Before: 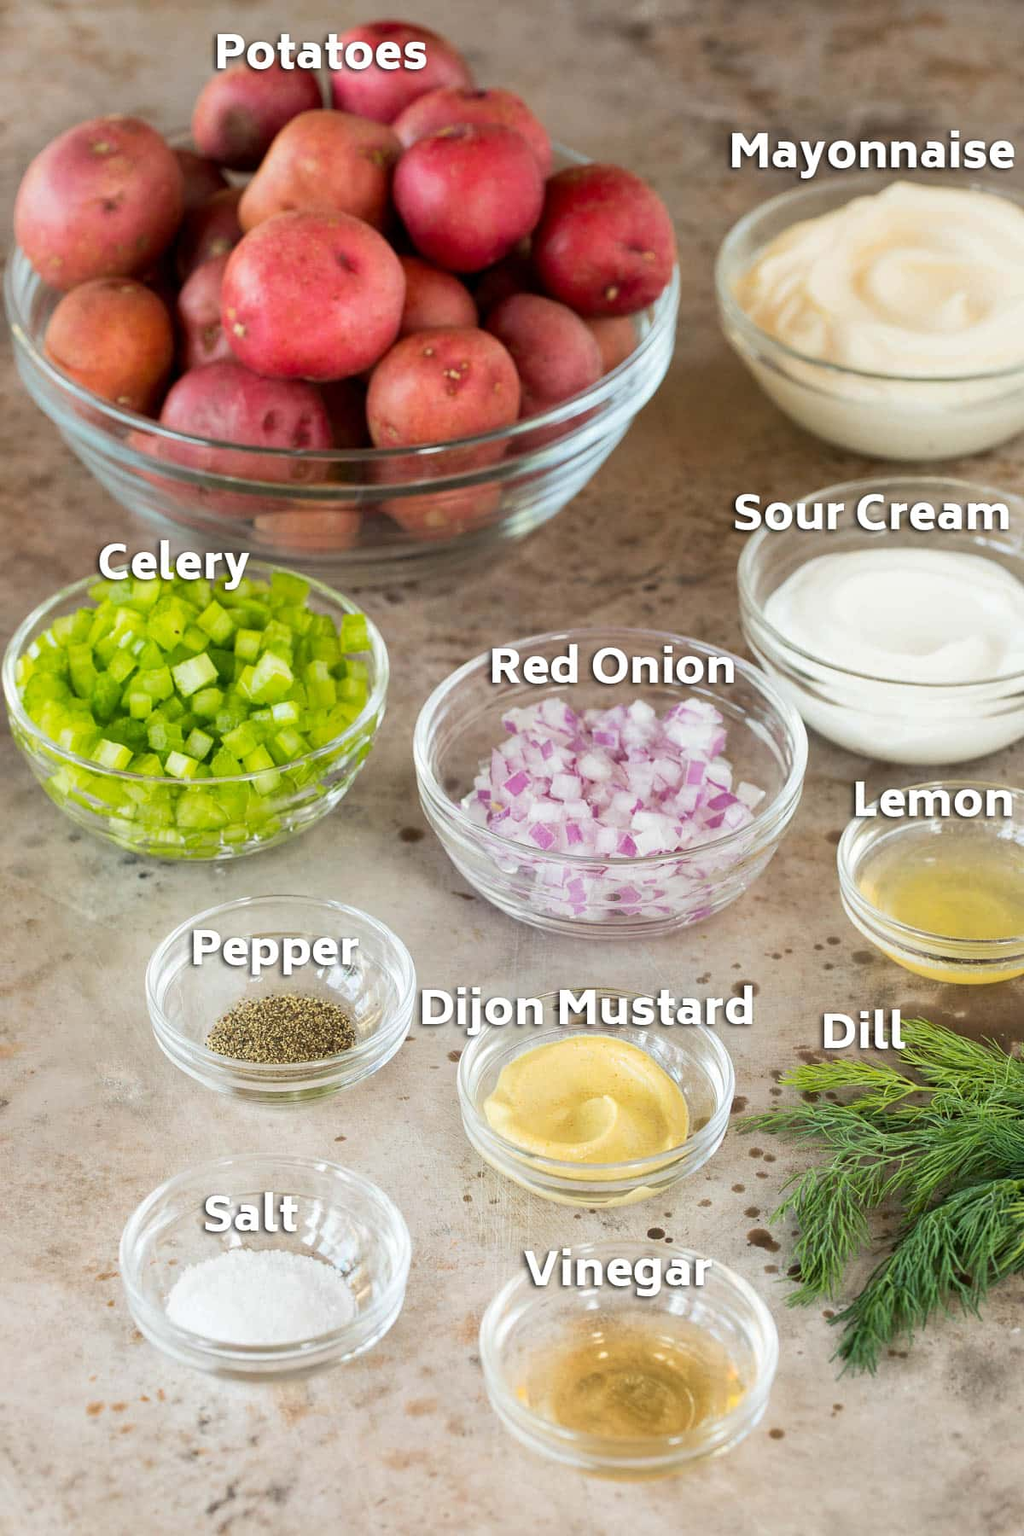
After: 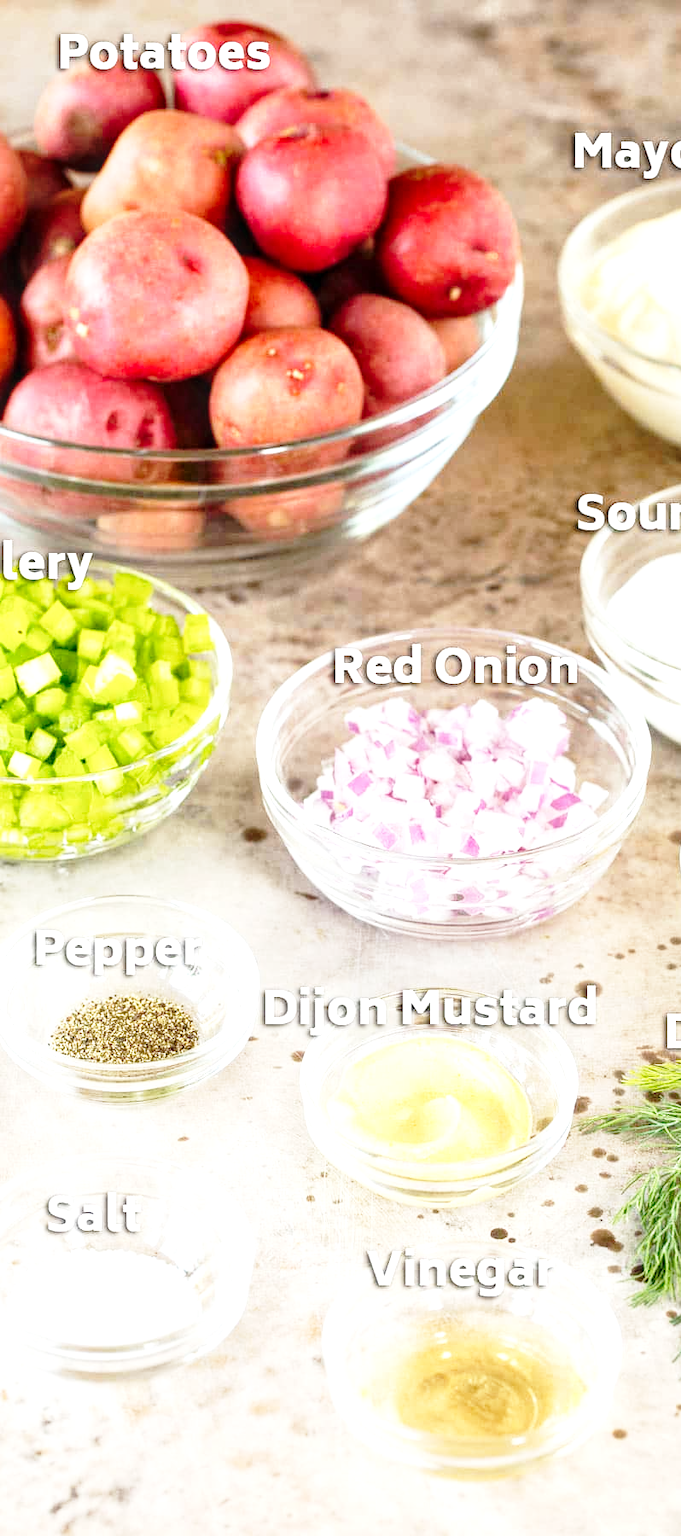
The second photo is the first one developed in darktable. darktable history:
local contrast: on, module defaults
crop and rotate: left 15.378%, right 17.957%
base curve: curves: ch0 [(0, 0) (0.028, 0.03) (0.121, 0.232) (0.46, 0.748) (0.859, 0.968) (1, 1)], preserve colors none
exposure: black level correction 0, exposure 0.691 EV, compensate highlight preservation false
